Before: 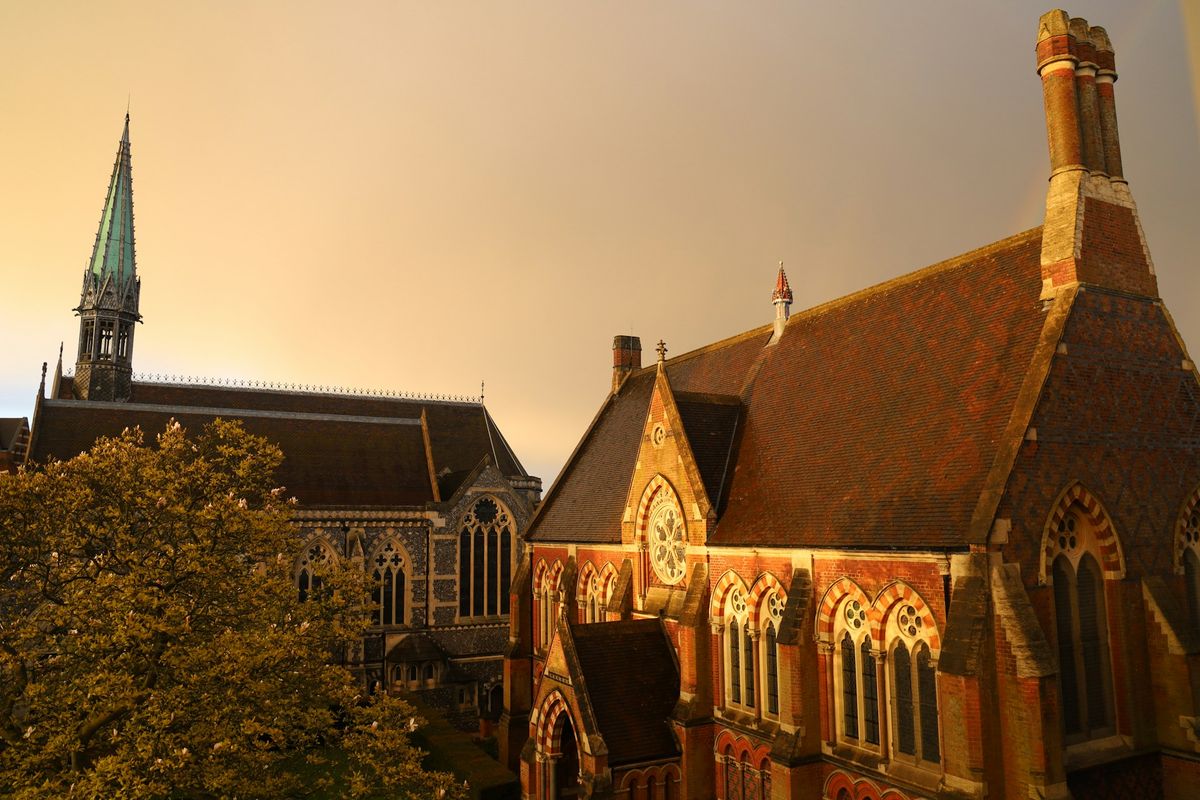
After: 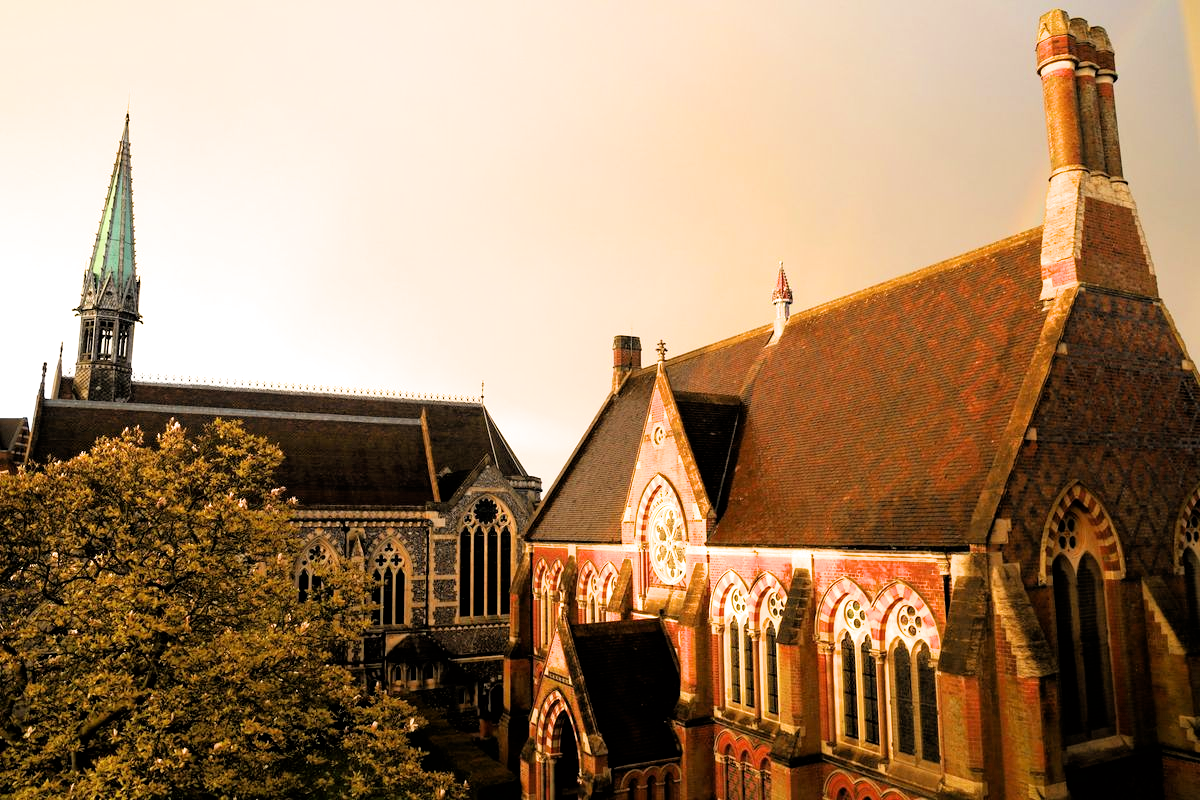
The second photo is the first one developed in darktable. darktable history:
filmic rgb: black relative exposure -3.92 EV, white relative exposure 3.14 EV, hardness 2.87
exposure: black level correction 0, exposure 1.1 EV, compensate exposure bias true, compensate highlight preservation false
